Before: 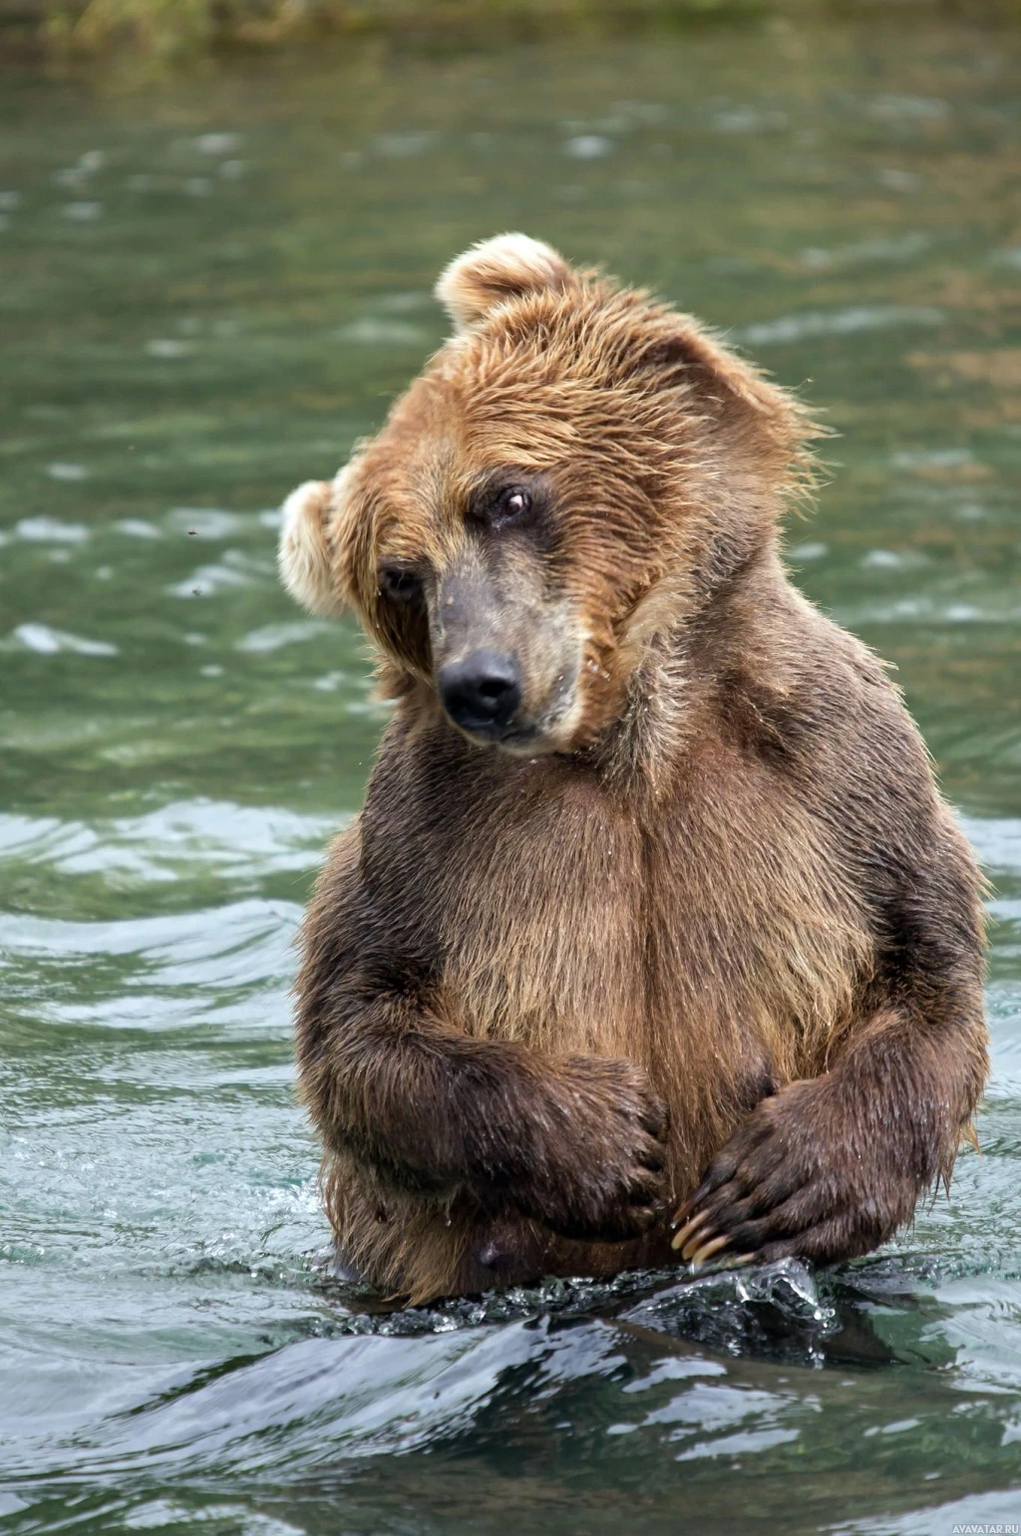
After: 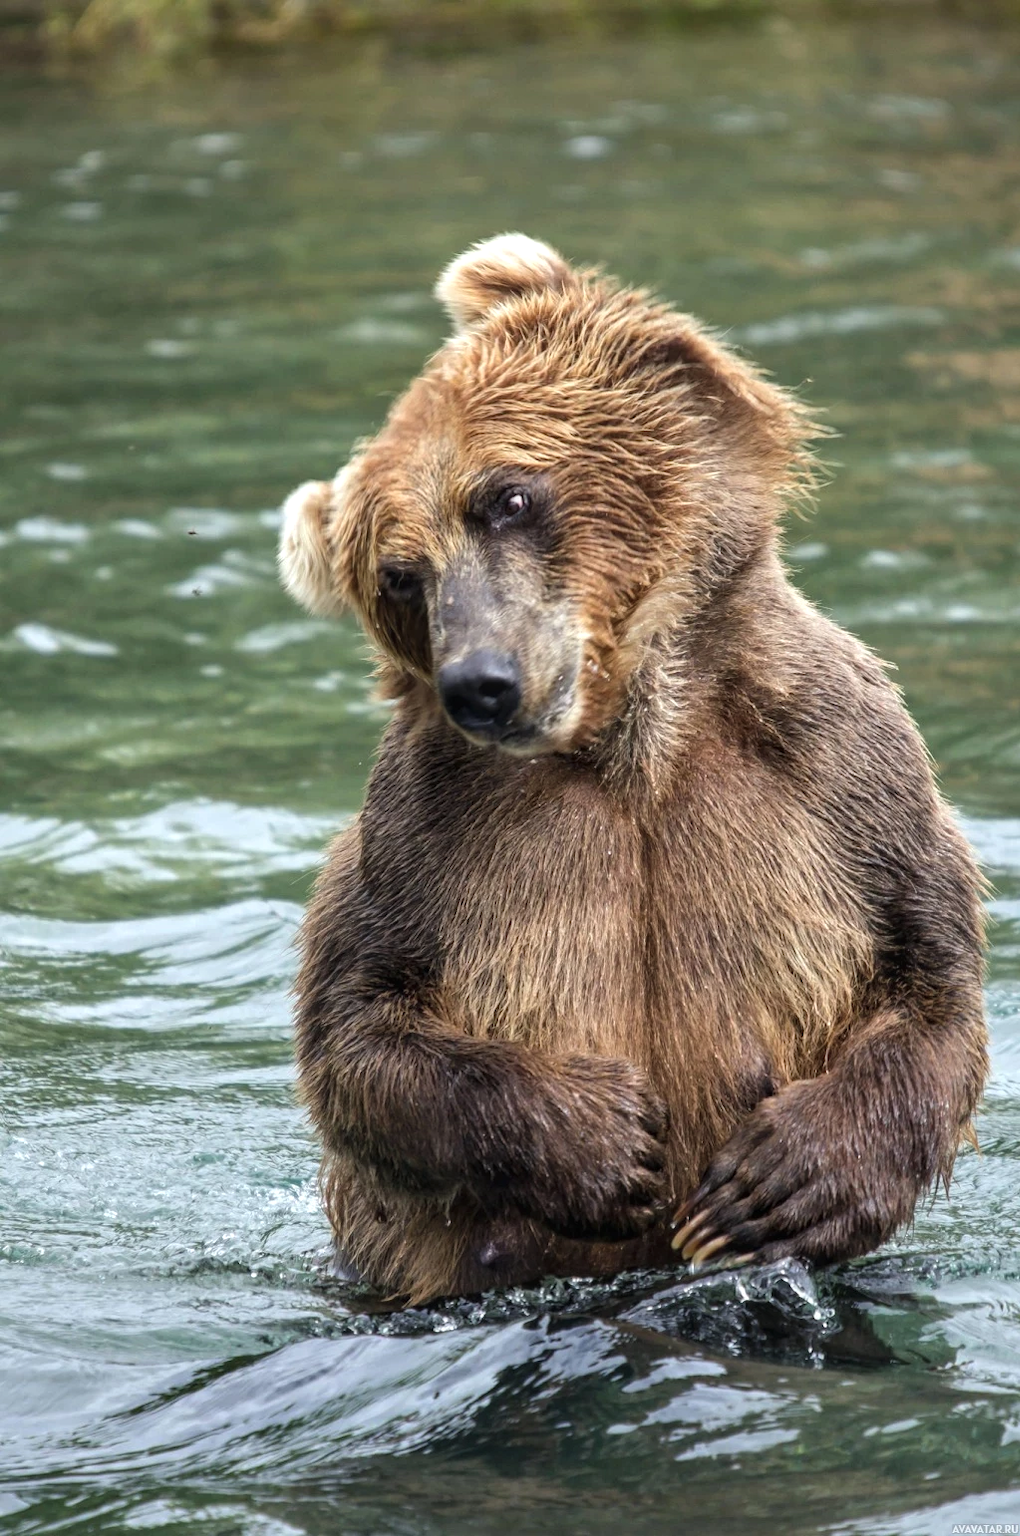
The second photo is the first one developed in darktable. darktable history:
local contrast: on, module defaults
exposure: black level correction -0.005, exposure 0.054 EV, compensate highlight preservation false
